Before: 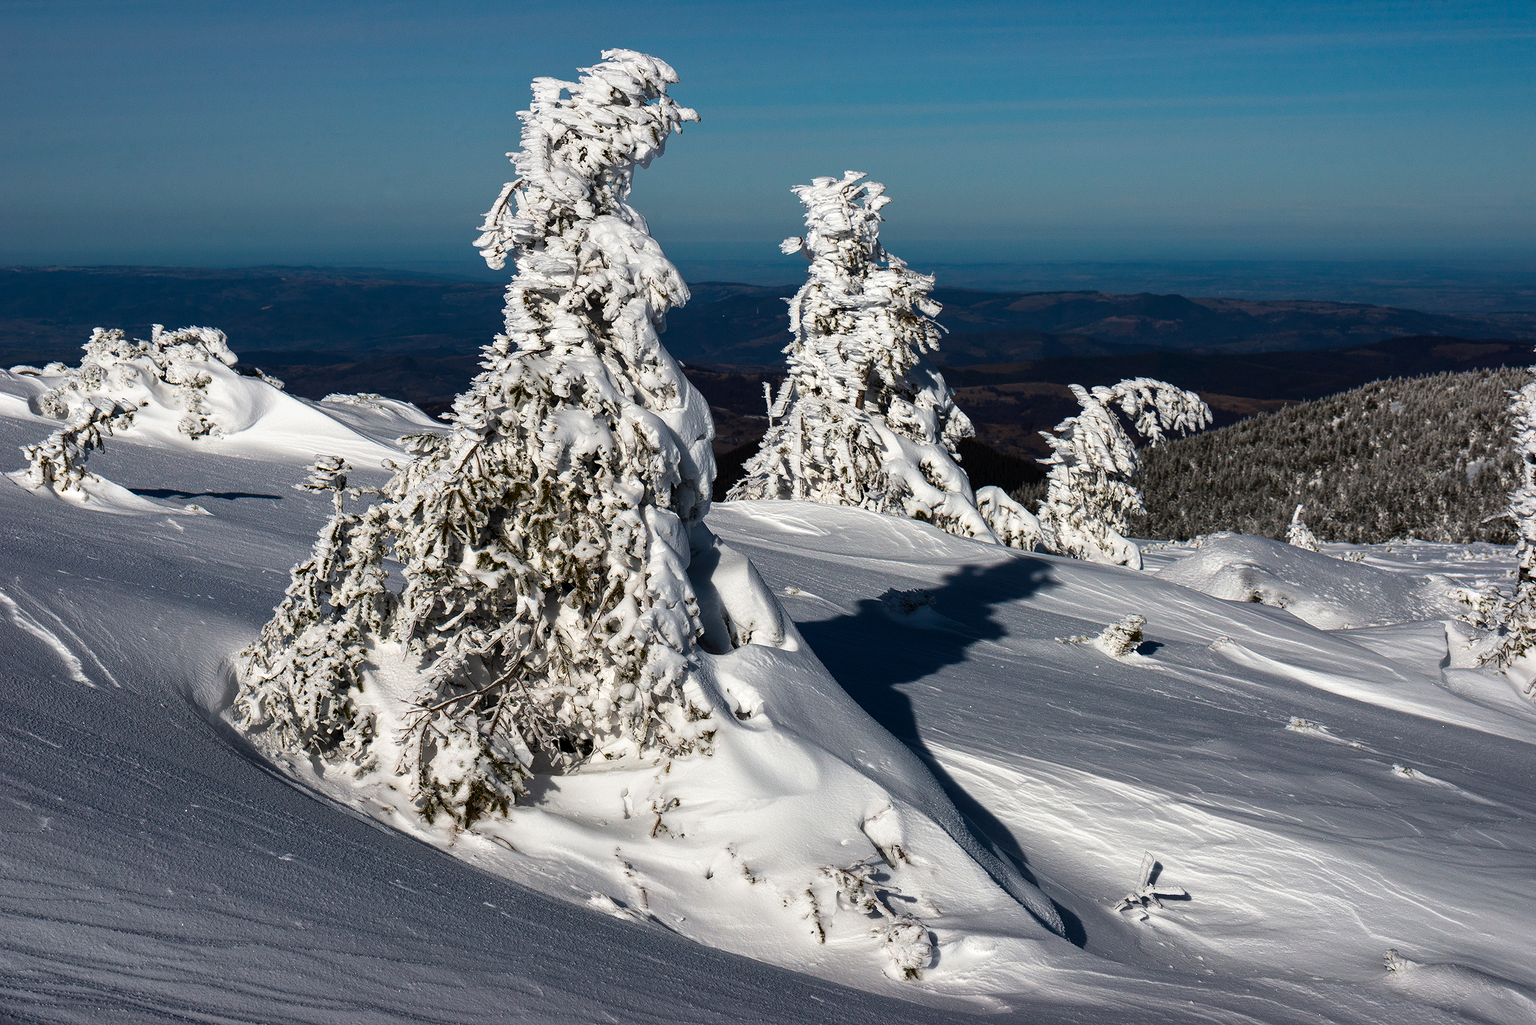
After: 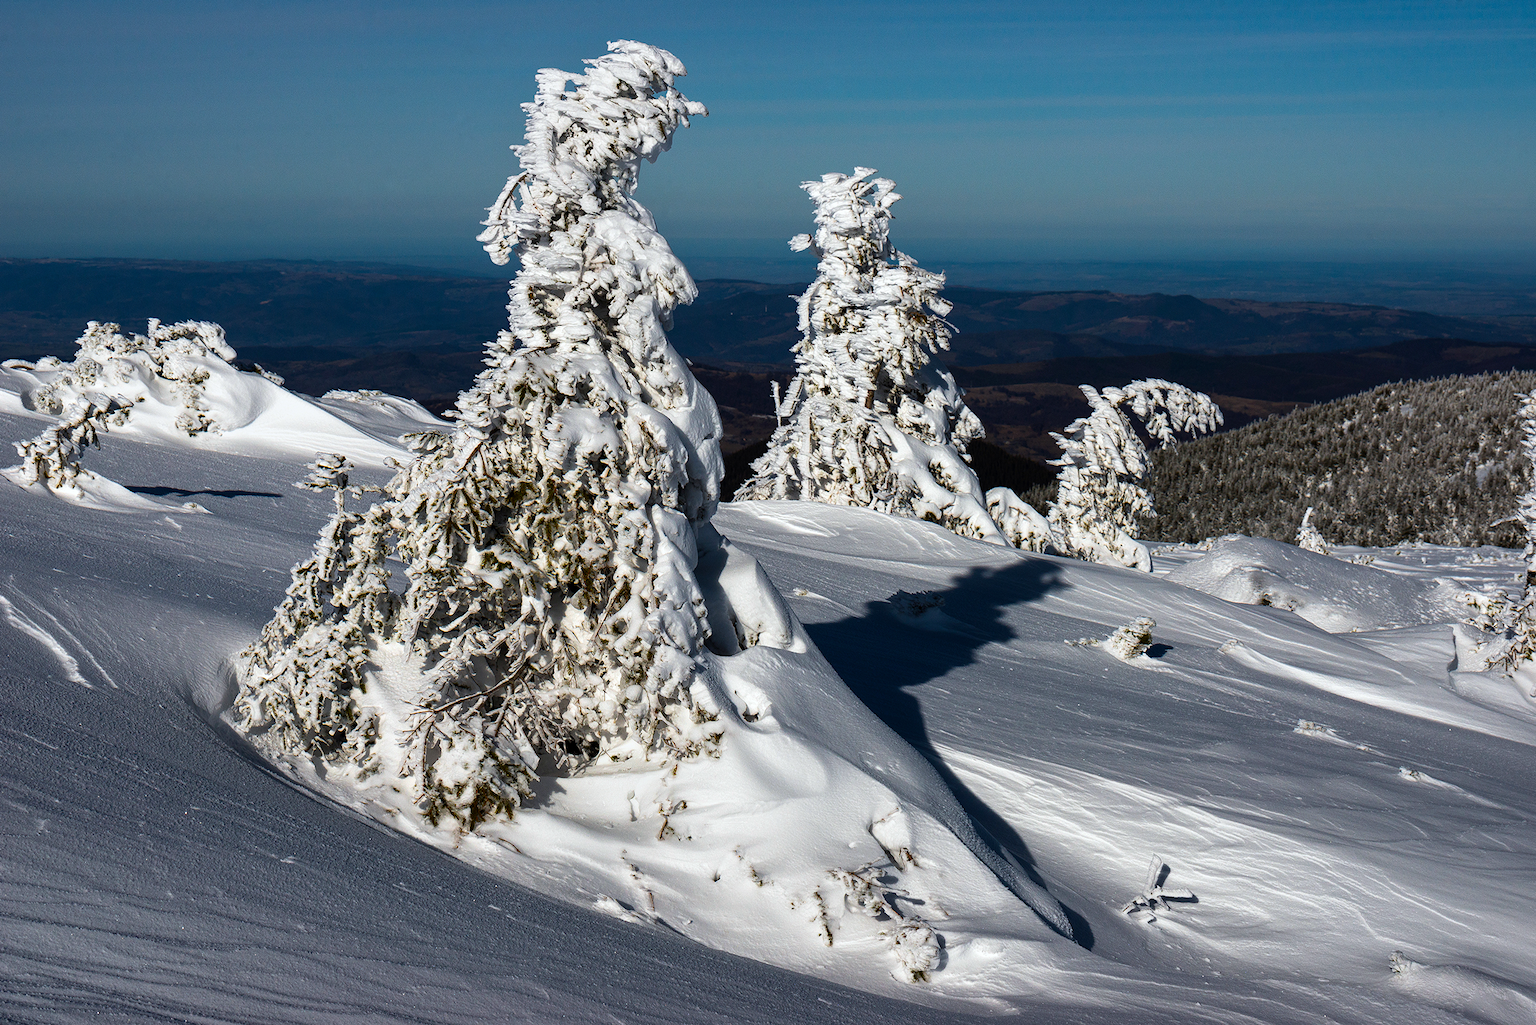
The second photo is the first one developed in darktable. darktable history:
white balance: red 0.982, blue 1.018
color zones: curves: ch0 [(0.224, 0.526) (0.75, 0.5)]; ch1 [(0.055, 0.526) (0.224, 0.761) (0.377, 0.526) (0.75, 0.5)]
rotate and perspective: rotation 0.174°, lens shift (vertical) 0.013, lens shift (horizontal) 0.019, shear 0.001, automatic cropping original format, crop left 0.007, crop right 0.991, crop top 0.016, crop bottom 0.997
